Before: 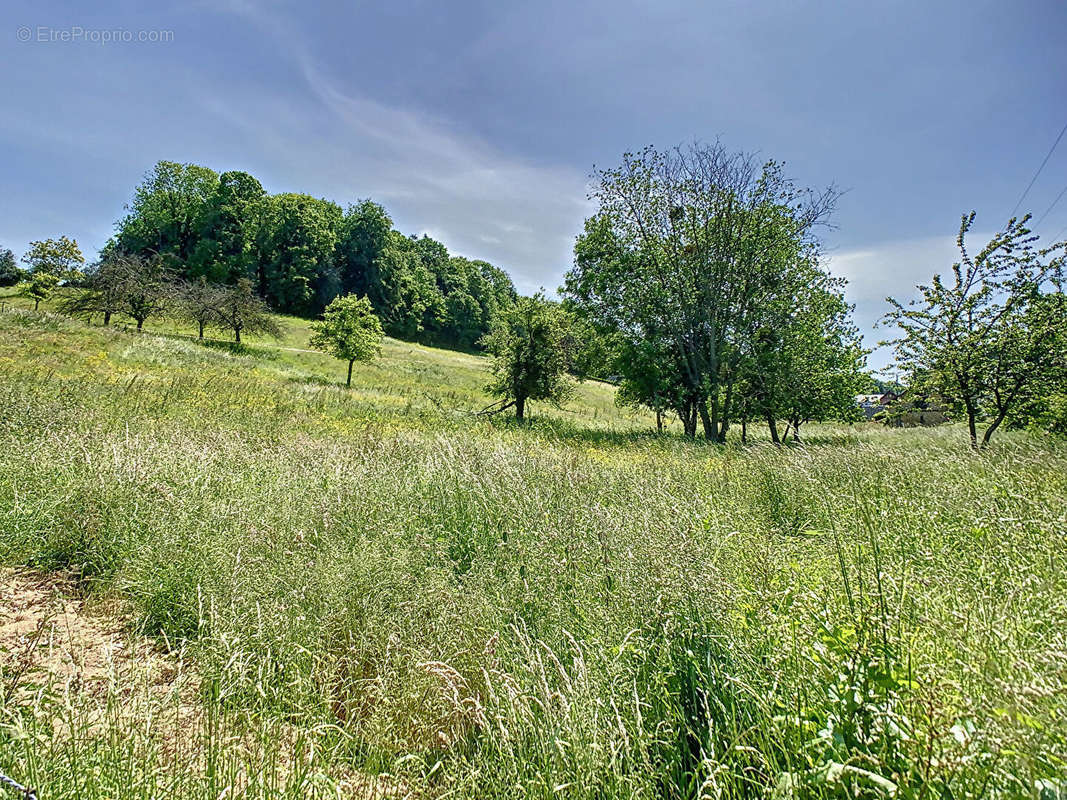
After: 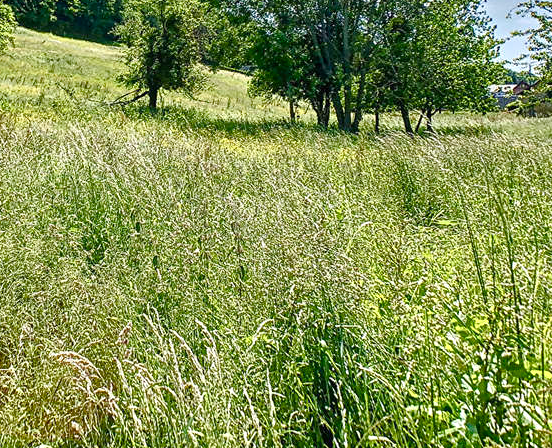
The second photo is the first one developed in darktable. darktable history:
color balance rgb: linear chroma grading › shadows 32%, linear chroma grading › global chroma -2%, linear chroma grading › mid-tones 4%, perceptual saturation grading › global saturation -2%, perceptual saturation grading › highlights -8%, perceptual saturation grading › mid-tones 8%, perceptual saturation grading › shadows 4%, perceptual brilliance grading › highlights 8%, perceptual brilliance grading › mid-tones 4%, perceptual brilliance grading › shadows 2%, global vibrance 16%, saturation formula JzAzBz (2021)
crop: left 34.479%, top 38.822%, right 13.718%, bottom 5.172%
